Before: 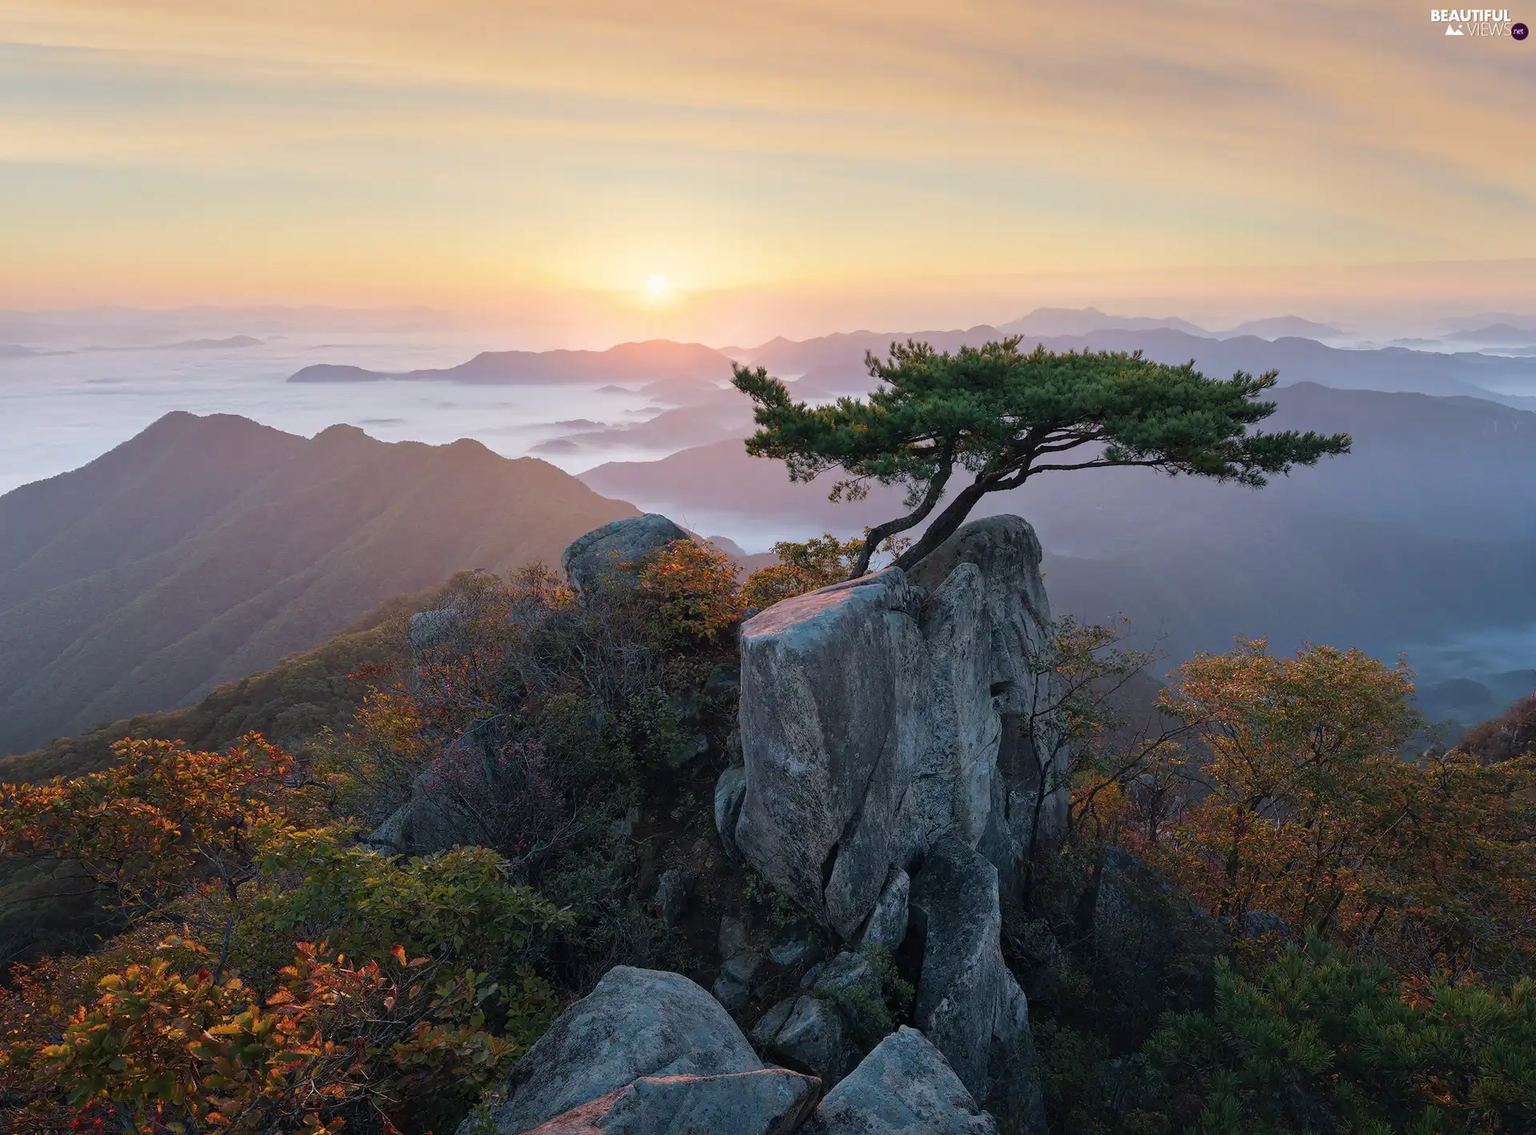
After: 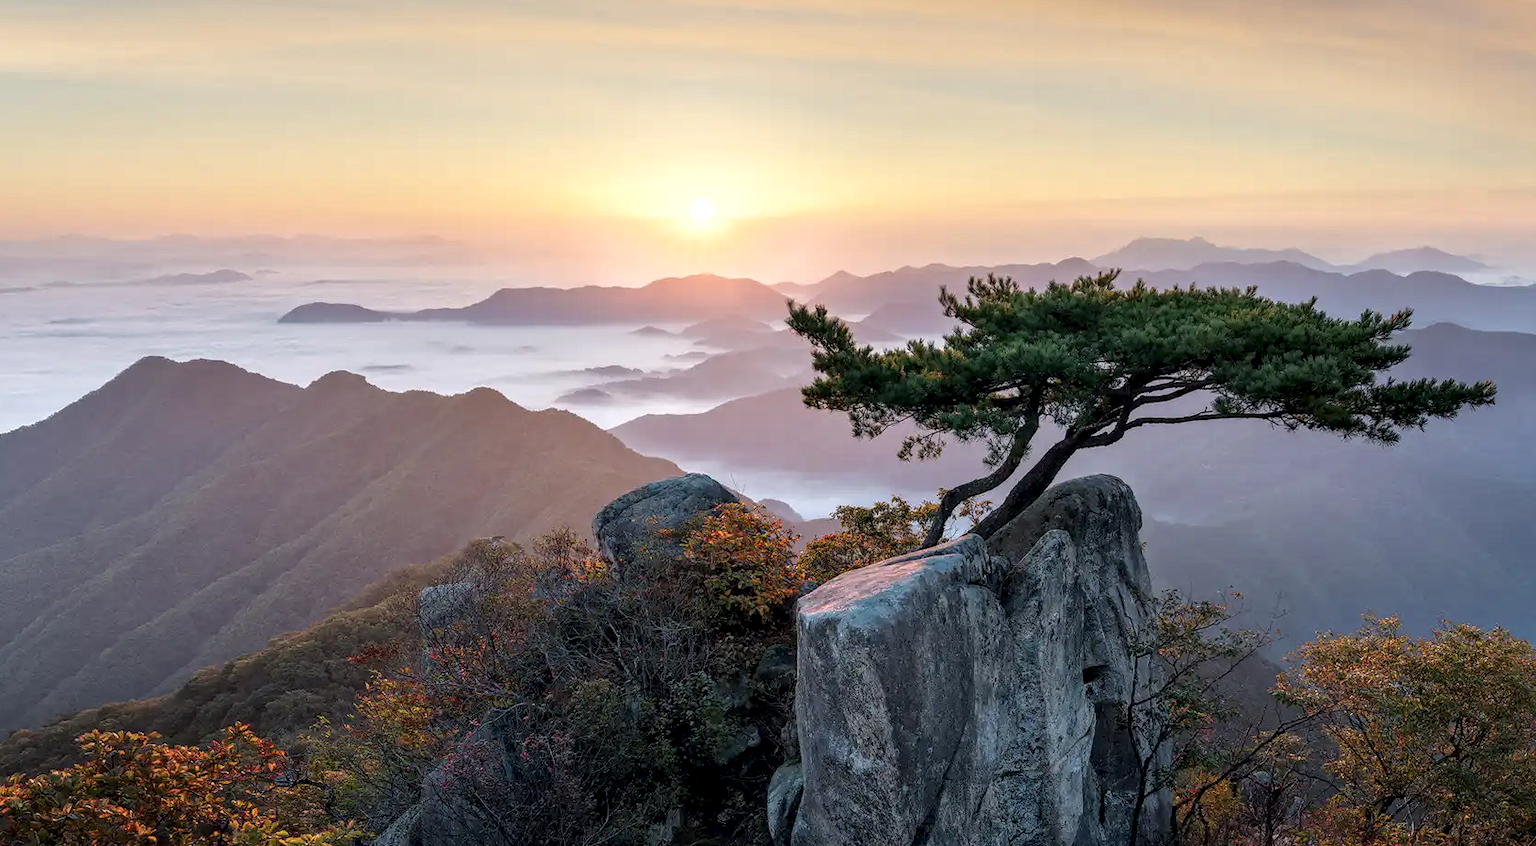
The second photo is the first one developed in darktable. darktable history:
crop: left 2.901%, top 8.863%, right 9.681%, bottom 25.928%
local contrast: detail 156%
